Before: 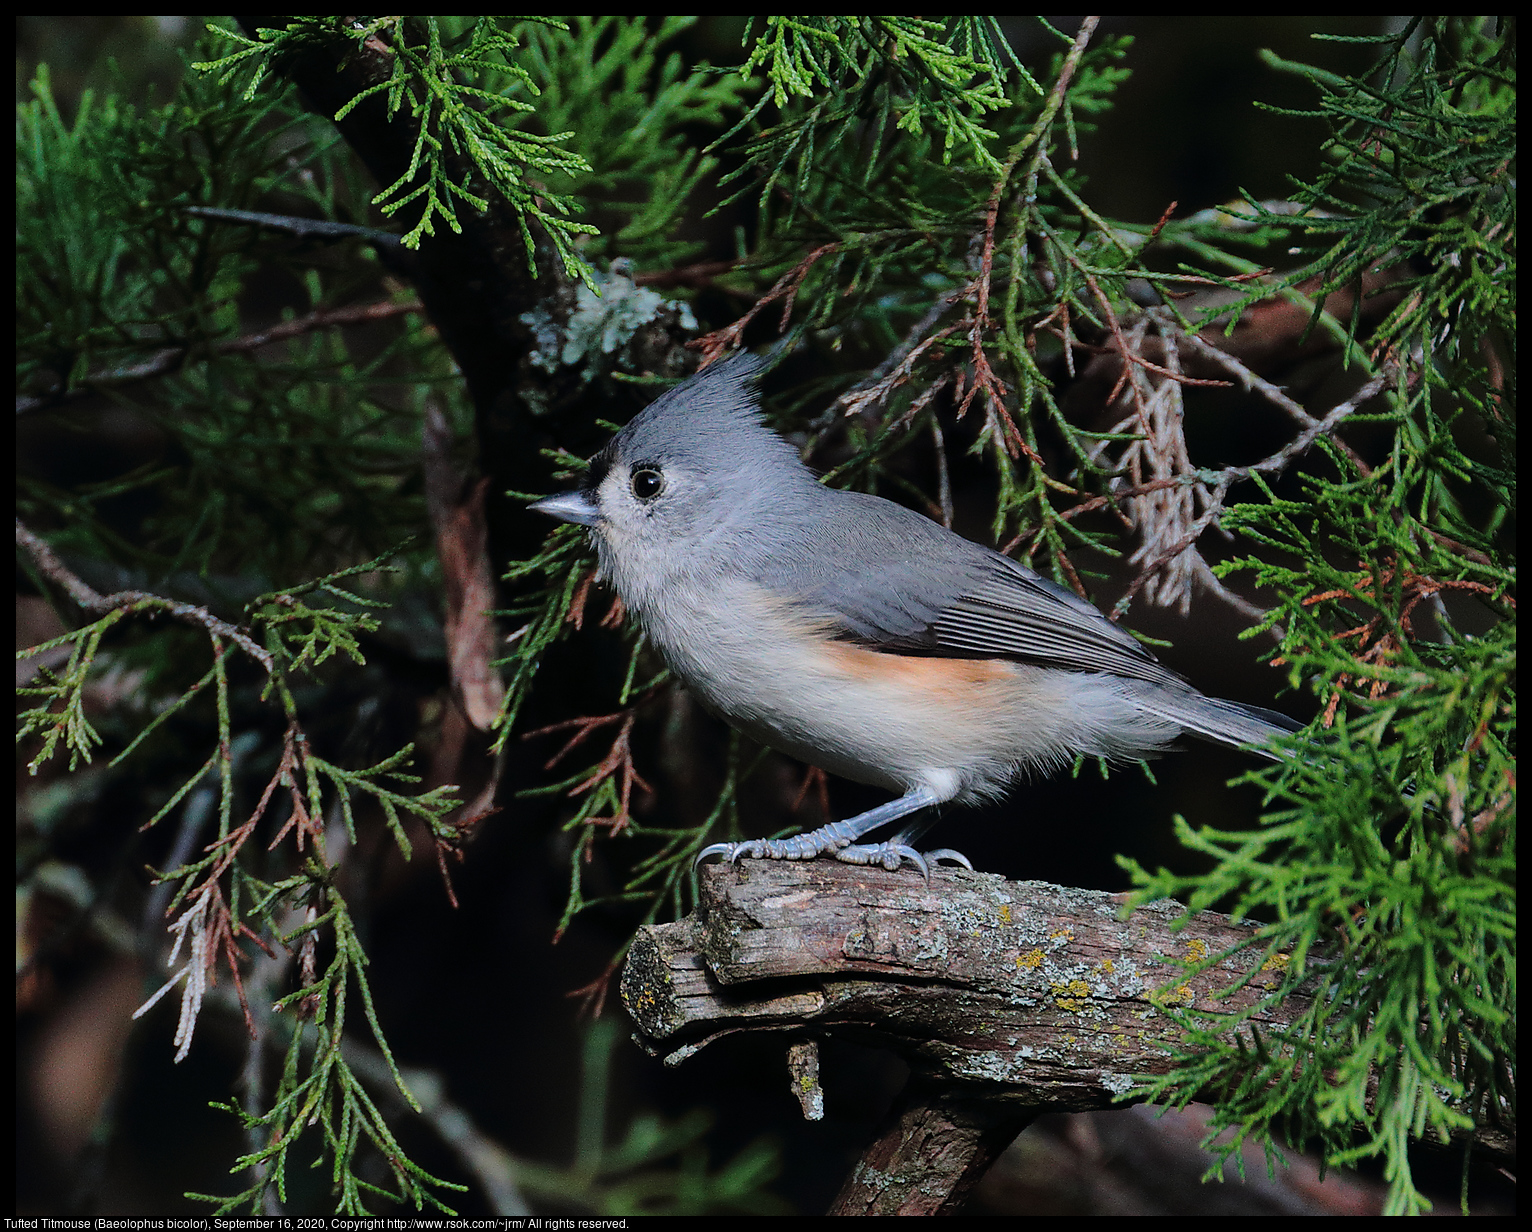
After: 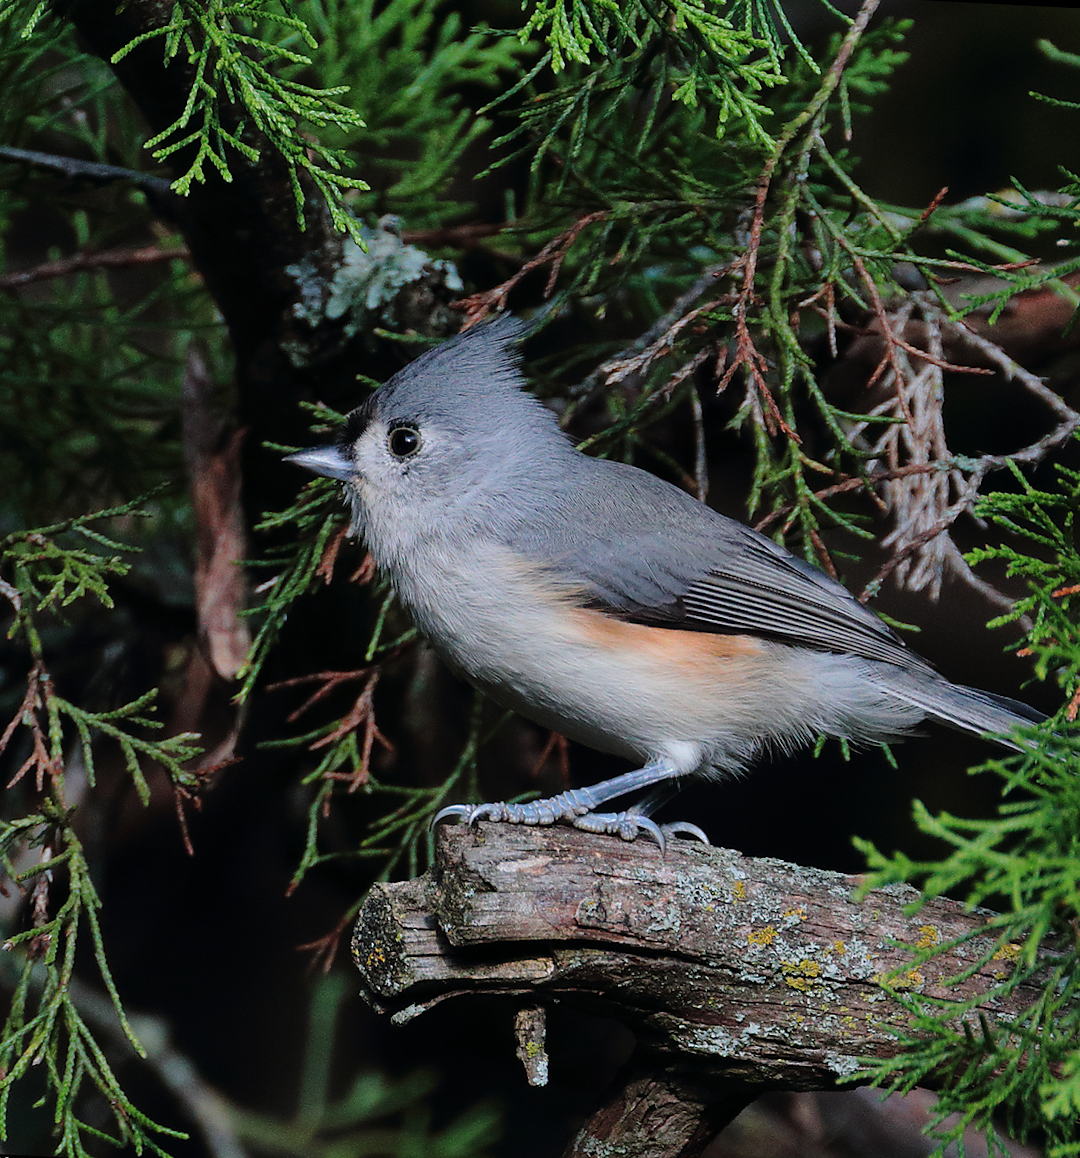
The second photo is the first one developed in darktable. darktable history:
crop and rotate: angle -2.97°, left 14.263%, top 0.022%, right 10.796%, bottom 0.058%
